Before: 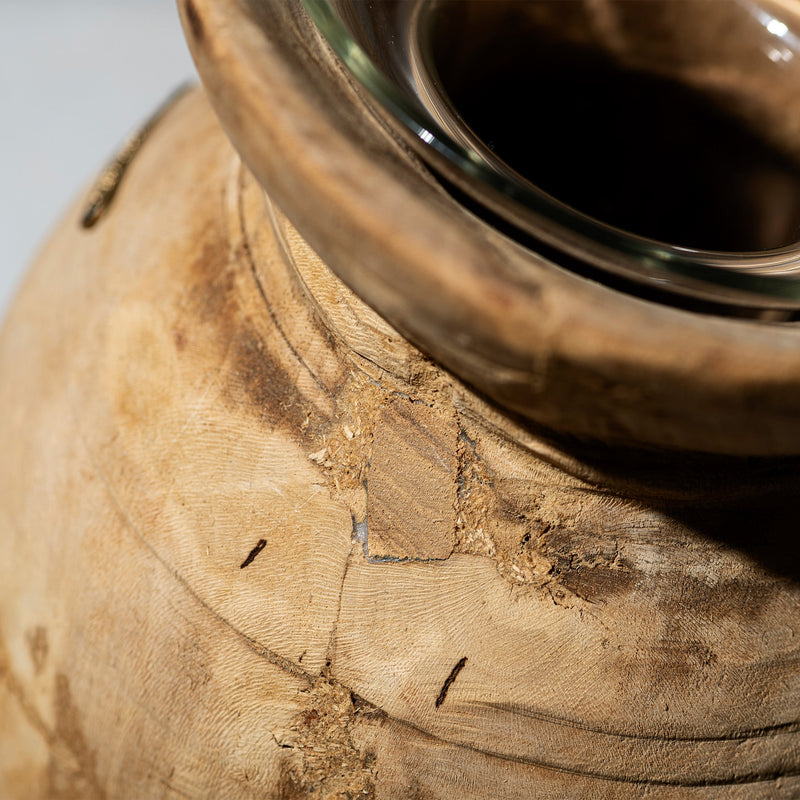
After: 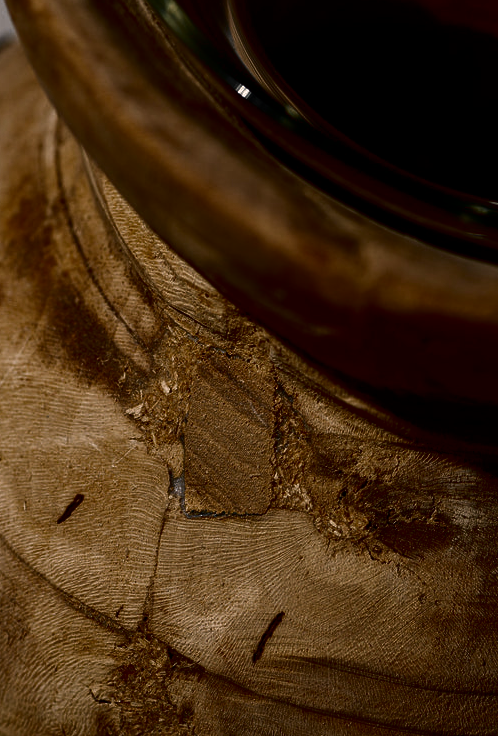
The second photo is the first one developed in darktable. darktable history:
color correction: highlights a* 17.88, highlights b* 18.79
color zones: curves: ch0 [(0, 0.613) (0.01, 0.613) (0.245, 0.448) (0.498, 0.529) (0.642, 0.665) (0.879, 0.777) (0.99, 0.613)]; ch1 [(0, 0.035) (0.121, 0.189) (0.259, 0.197) (0.415, 0.061) (0.589, 0.022) (0.732, 0.022) (0.857, 0.026) (0.991, 0.053)]
crop and rotate: left 22.918%, top 5.629%, right 14.711%, bottom 2.247%
shadows and highlights: radius 334.93, shadows 63.48, highlights 6.06, compress 87.7%, highlights color adjustment 39.73%, soften with gaussian
contrast brightness saturation: brightness -1, saturation 1
